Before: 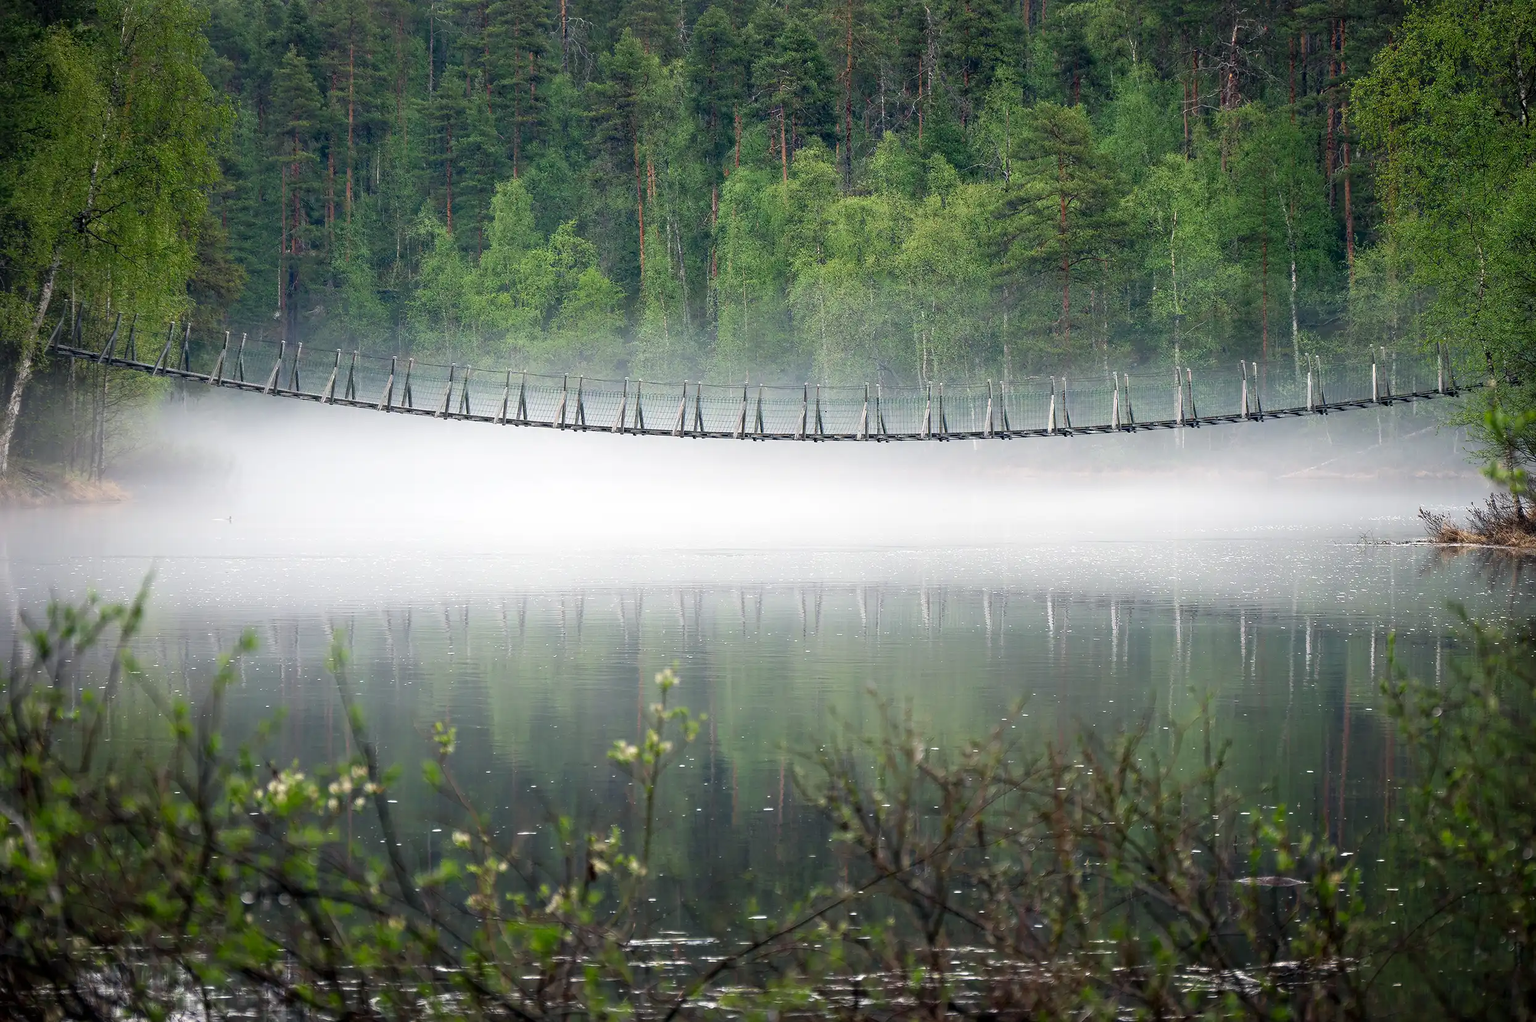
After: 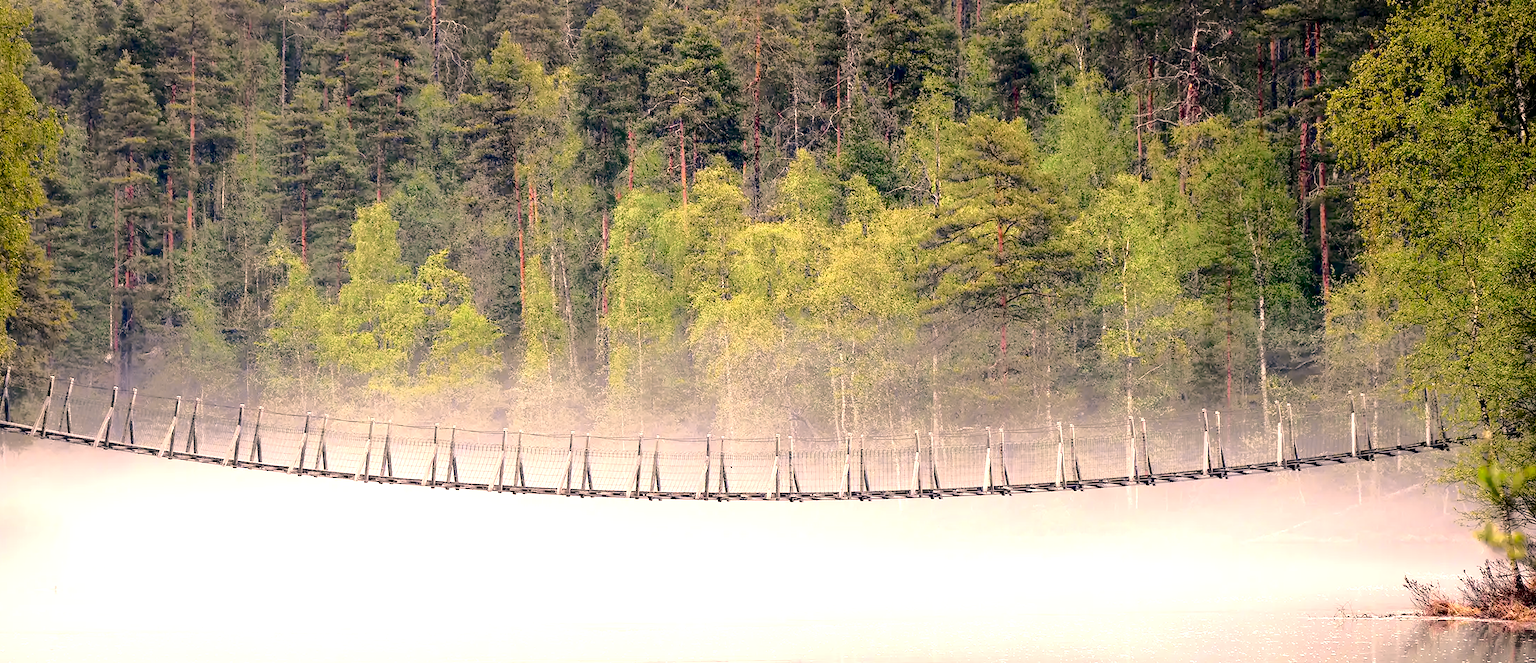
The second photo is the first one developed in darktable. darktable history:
exposure: black level correction 0.008, exposure 0.979 EV, compensate highlight preservation false
crop and rotate: left 11.812%, bottom 42.776%
tone curve: curves: ch0 [(0, 0) (0.104, 0.061) (0.239, 0.201) (0.327, 0.317) (0.401, 0.443) (0.489, 0.566) (0.65, 0.68) (0.832, 0.858) (1, 0.977)]; ch1 [(0, 0) (0.161, 0.092) (0.35, 0.33) (0.379, 0.401) (0.447, 0.476) (0.495, 0.499) (0.515, 0.518) (0.534, 0.557) (0.602, 0.625) (0.712, 0.706) (1, 1)]; ch2 [(0, 0) (0.359, 0.372) (0.437, 0.437) (0.502, 0.501) (0.55, 0.534) (0.592, 0.601) (0.647, 0.64) (1, 1)], color space Lab, independent channels, preserve colors none
color correction: highlights a* 17.88, highlights b* 18.79
